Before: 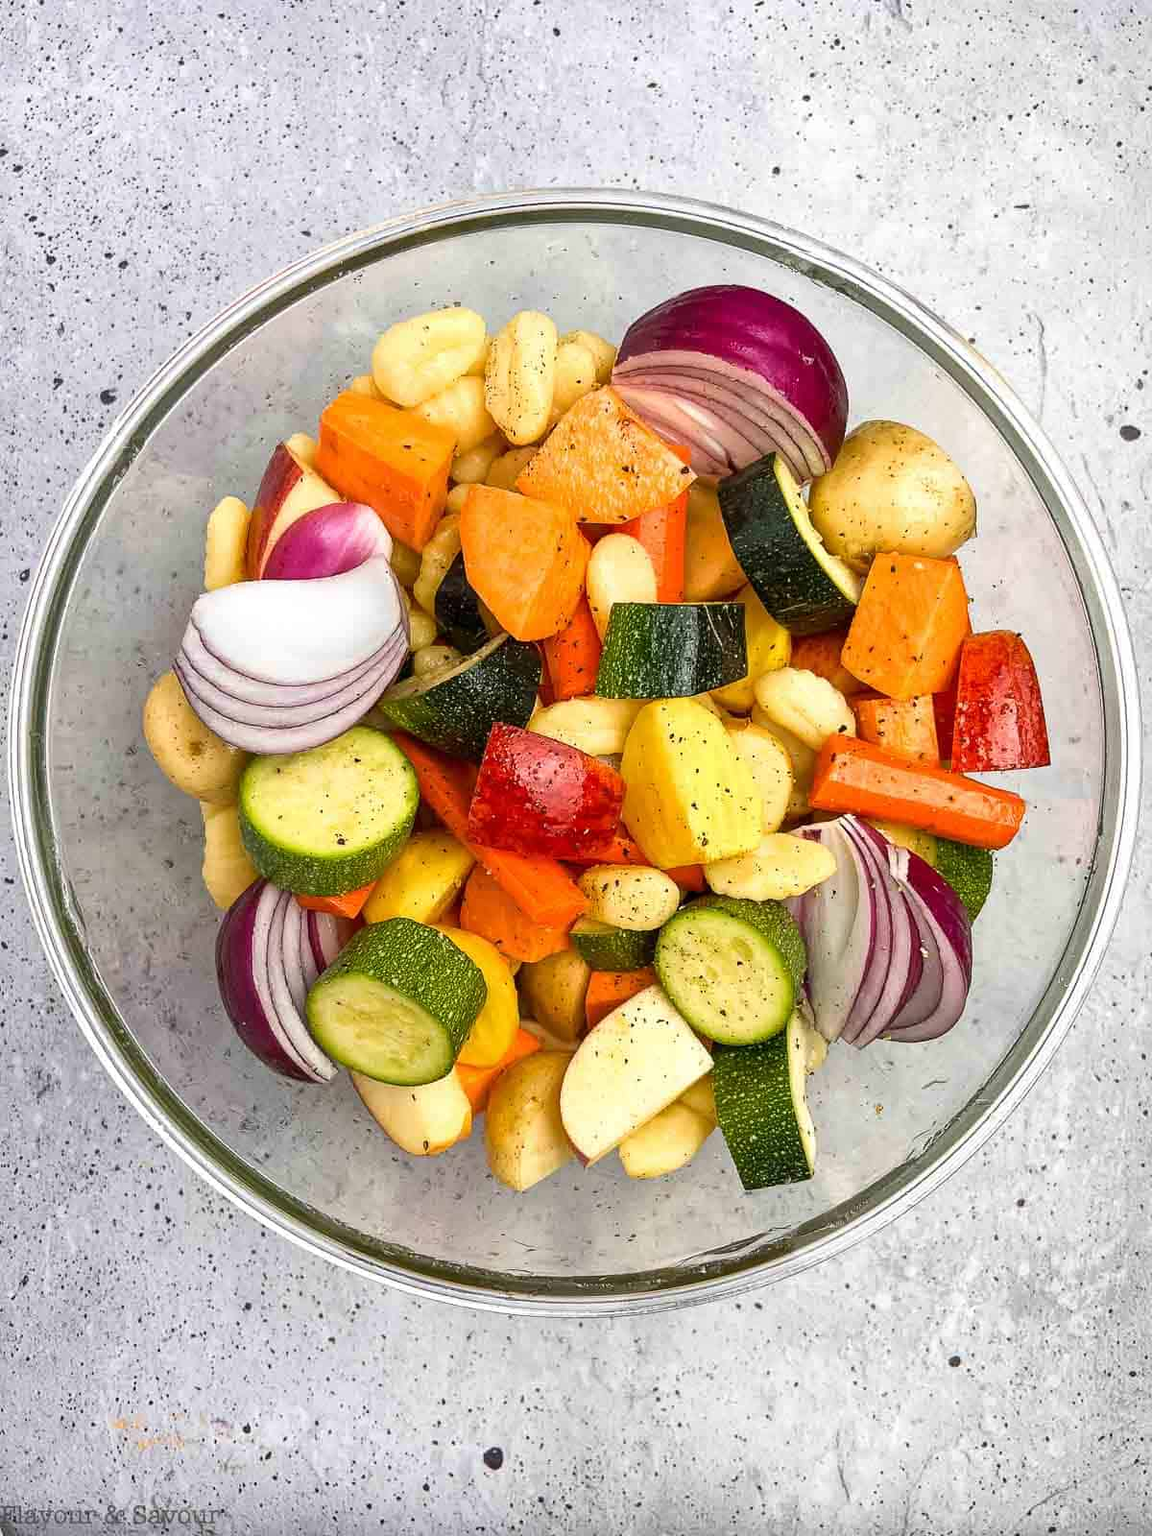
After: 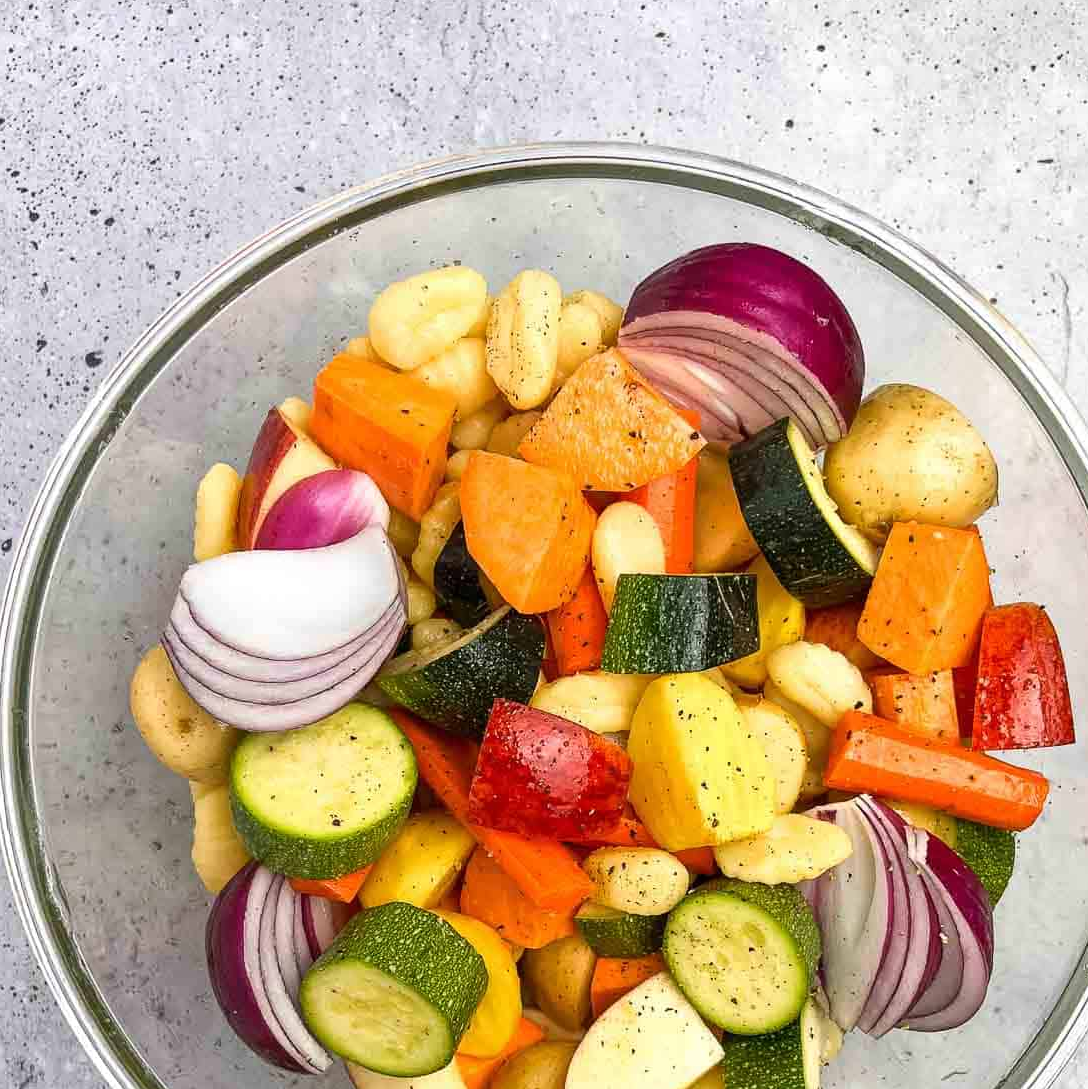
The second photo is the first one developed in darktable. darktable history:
crop: left 1.623%, top 3.381%, right 7.688%, bottom 28.506%
